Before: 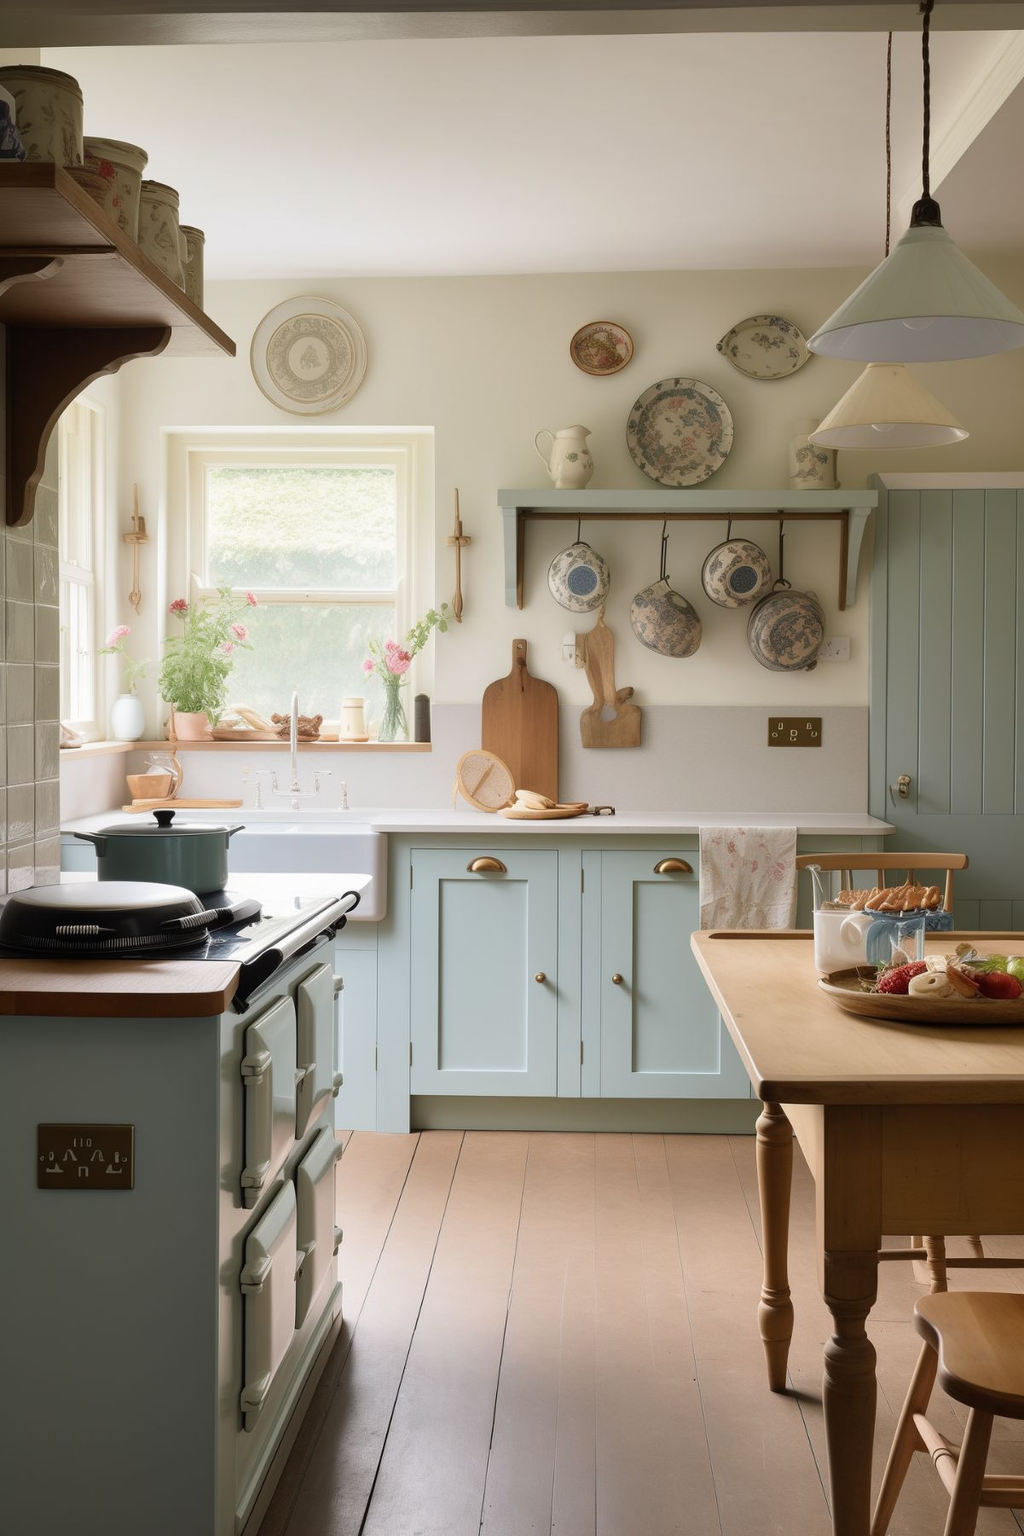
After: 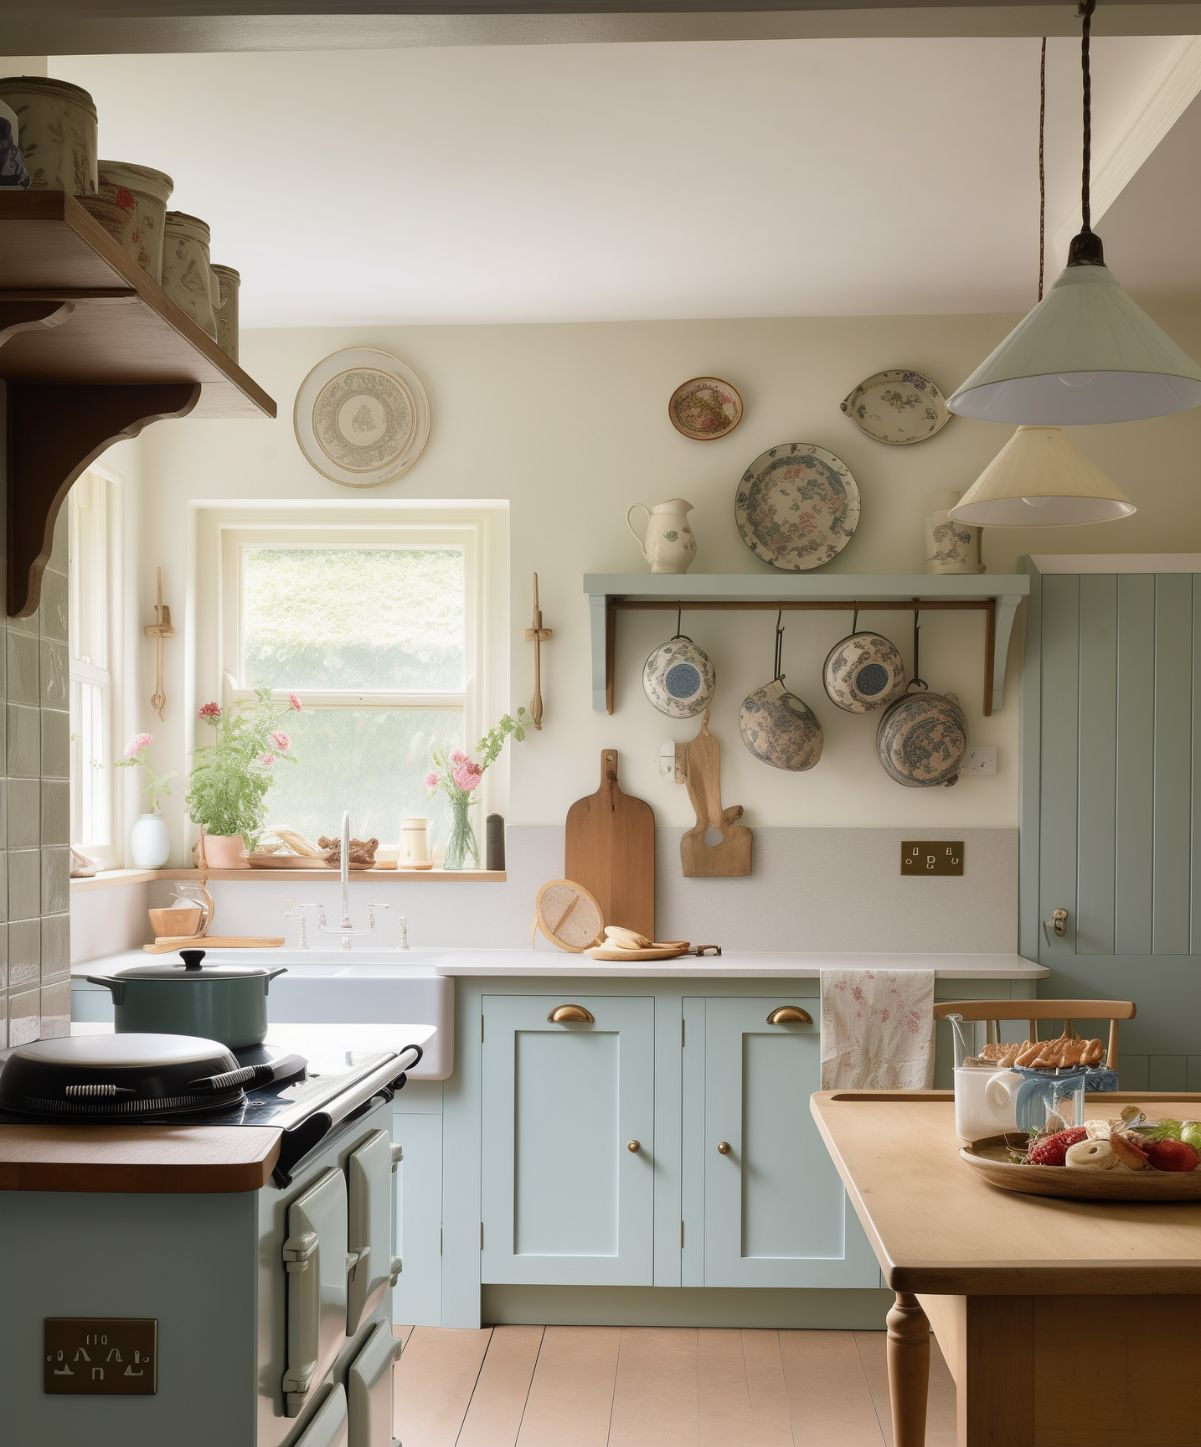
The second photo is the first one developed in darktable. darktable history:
crop: bottom 19.631%
